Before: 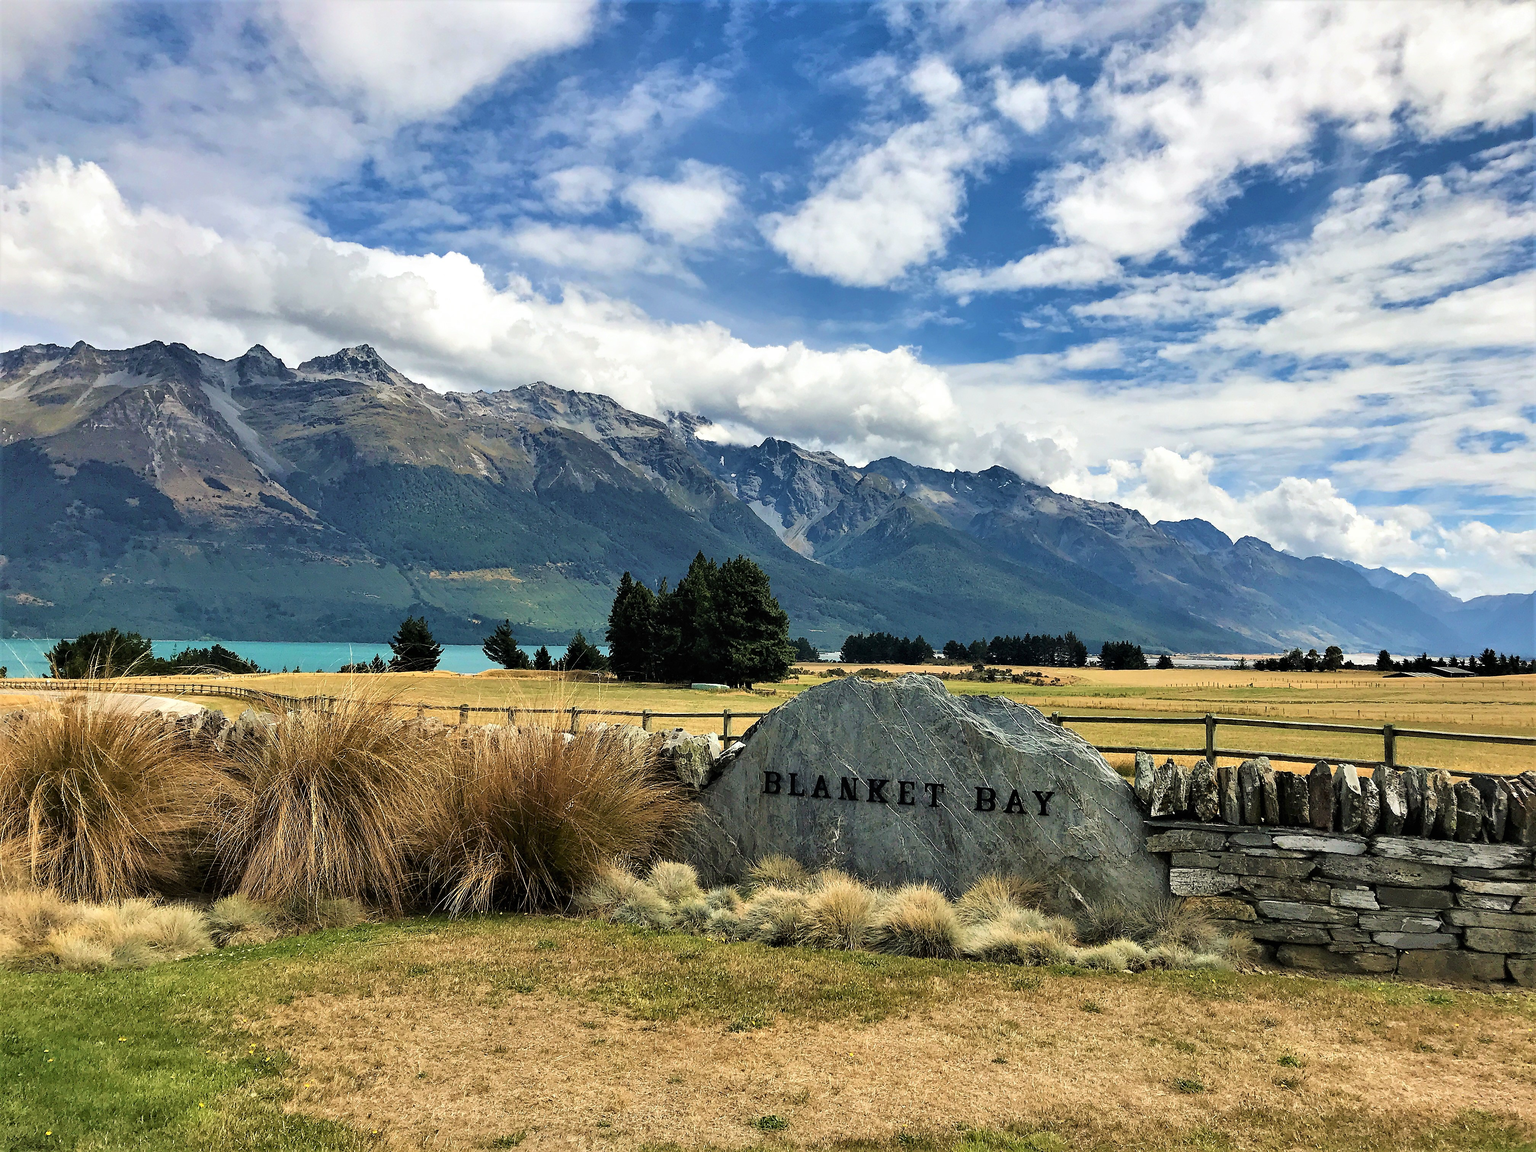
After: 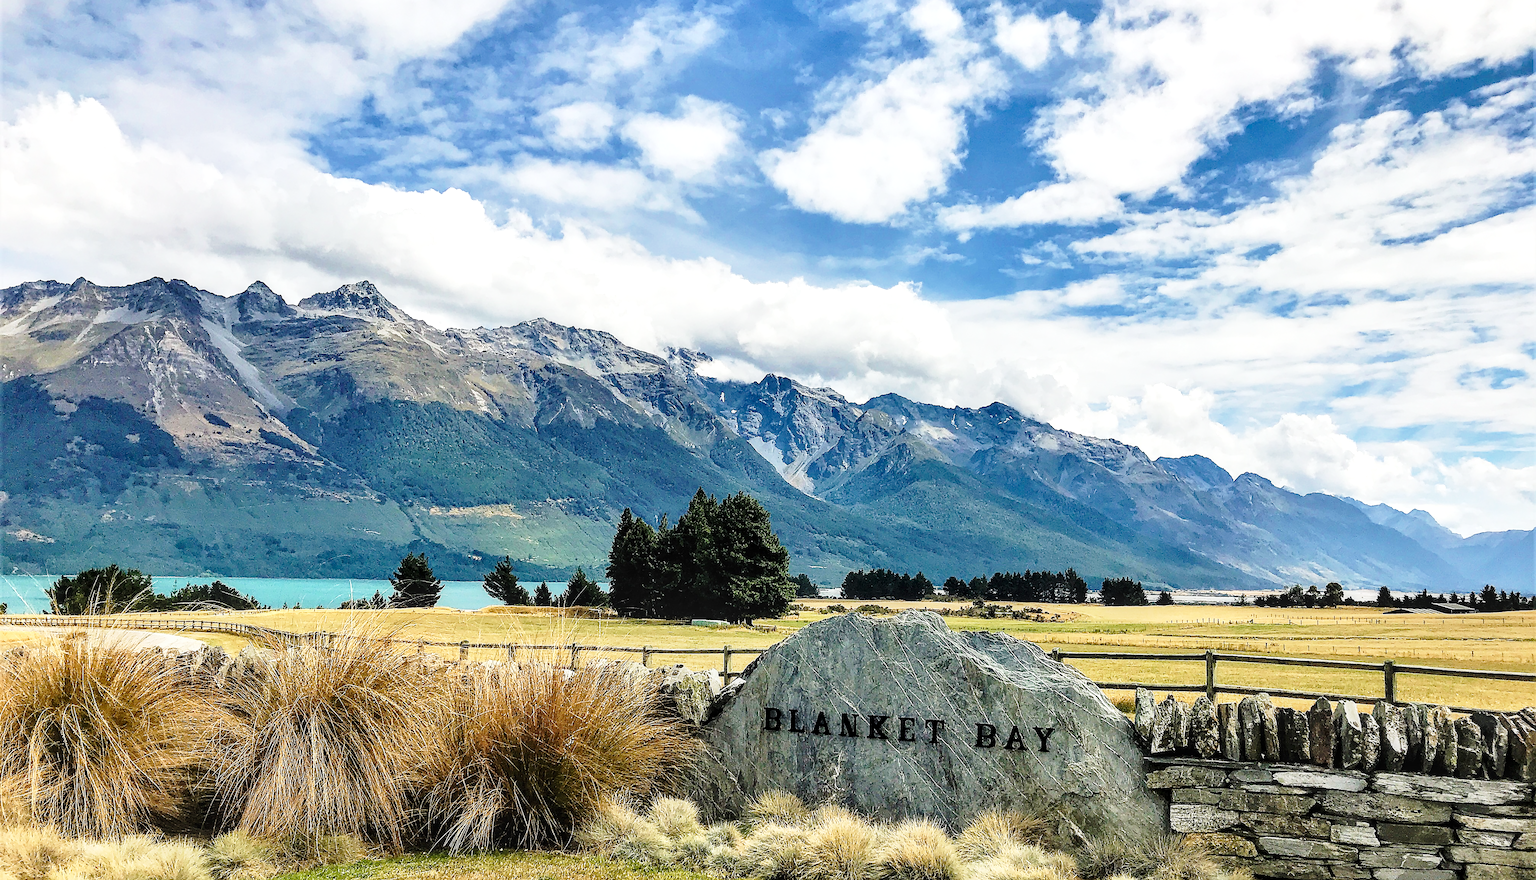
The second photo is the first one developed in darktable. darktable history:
sharpen: on, module defaults
local contrast: on, module defaults
base curve: curves: ch0 [(0, 0) (0.028, 0.03) (0.121, 0.232) (0.46, 0.748) (0.859, 0.968) (1, 1)], preserve colors none
crop: top 5.578%, bottom 17.945%
